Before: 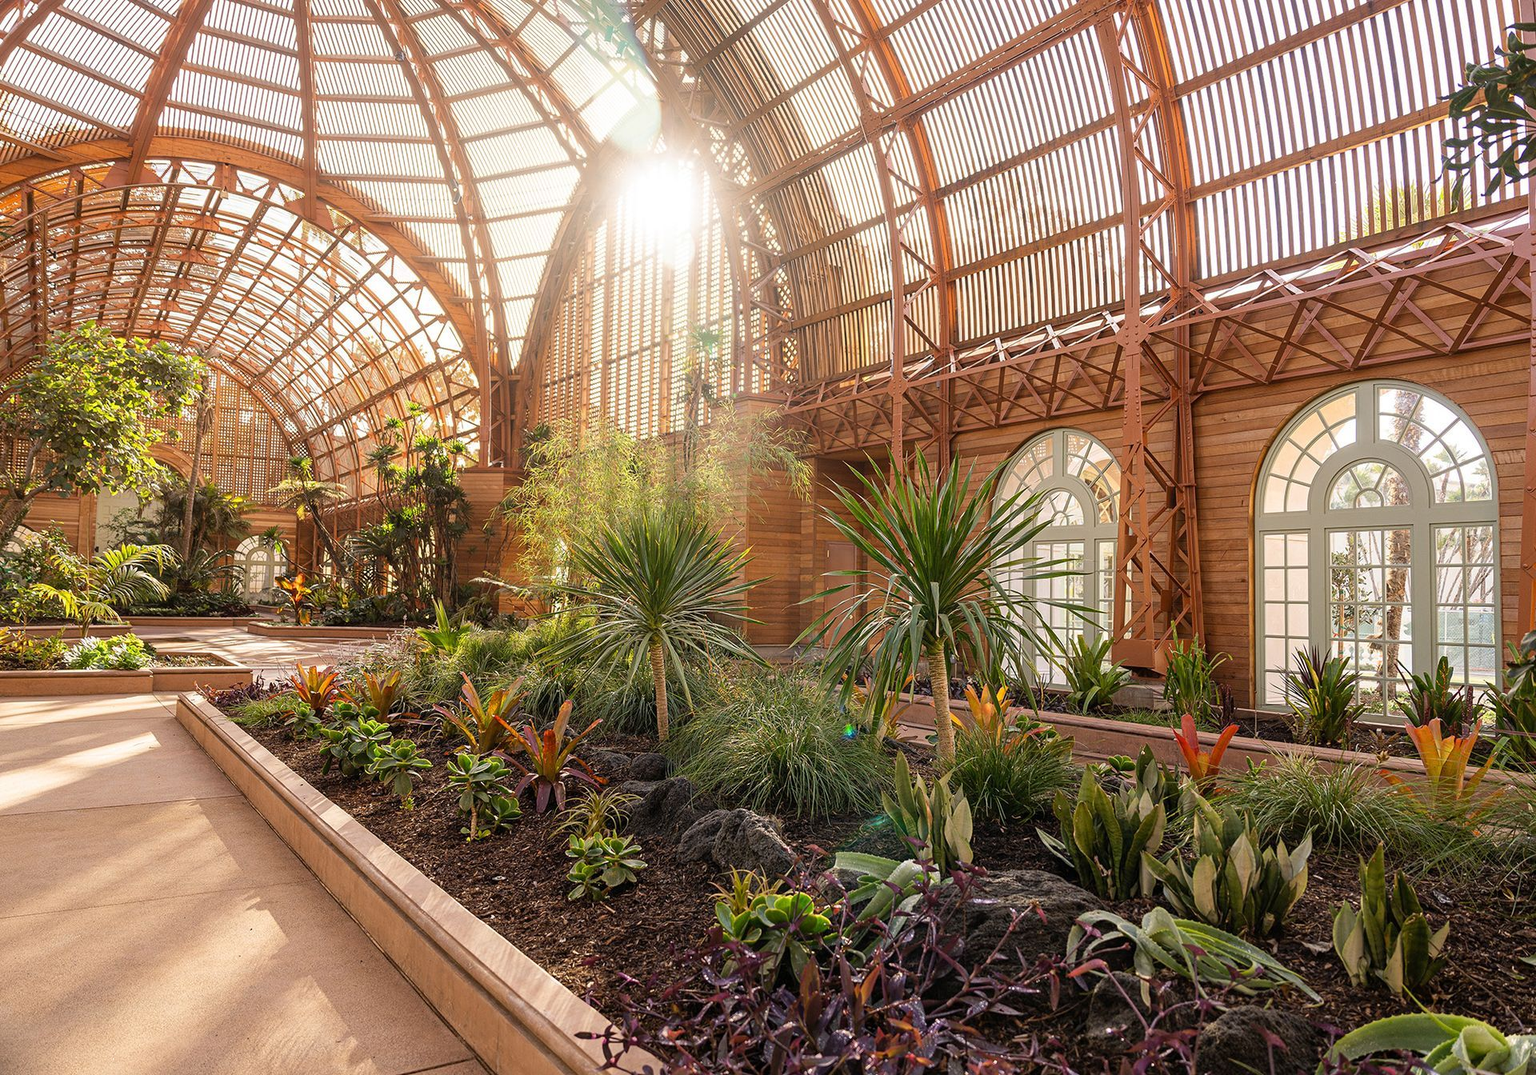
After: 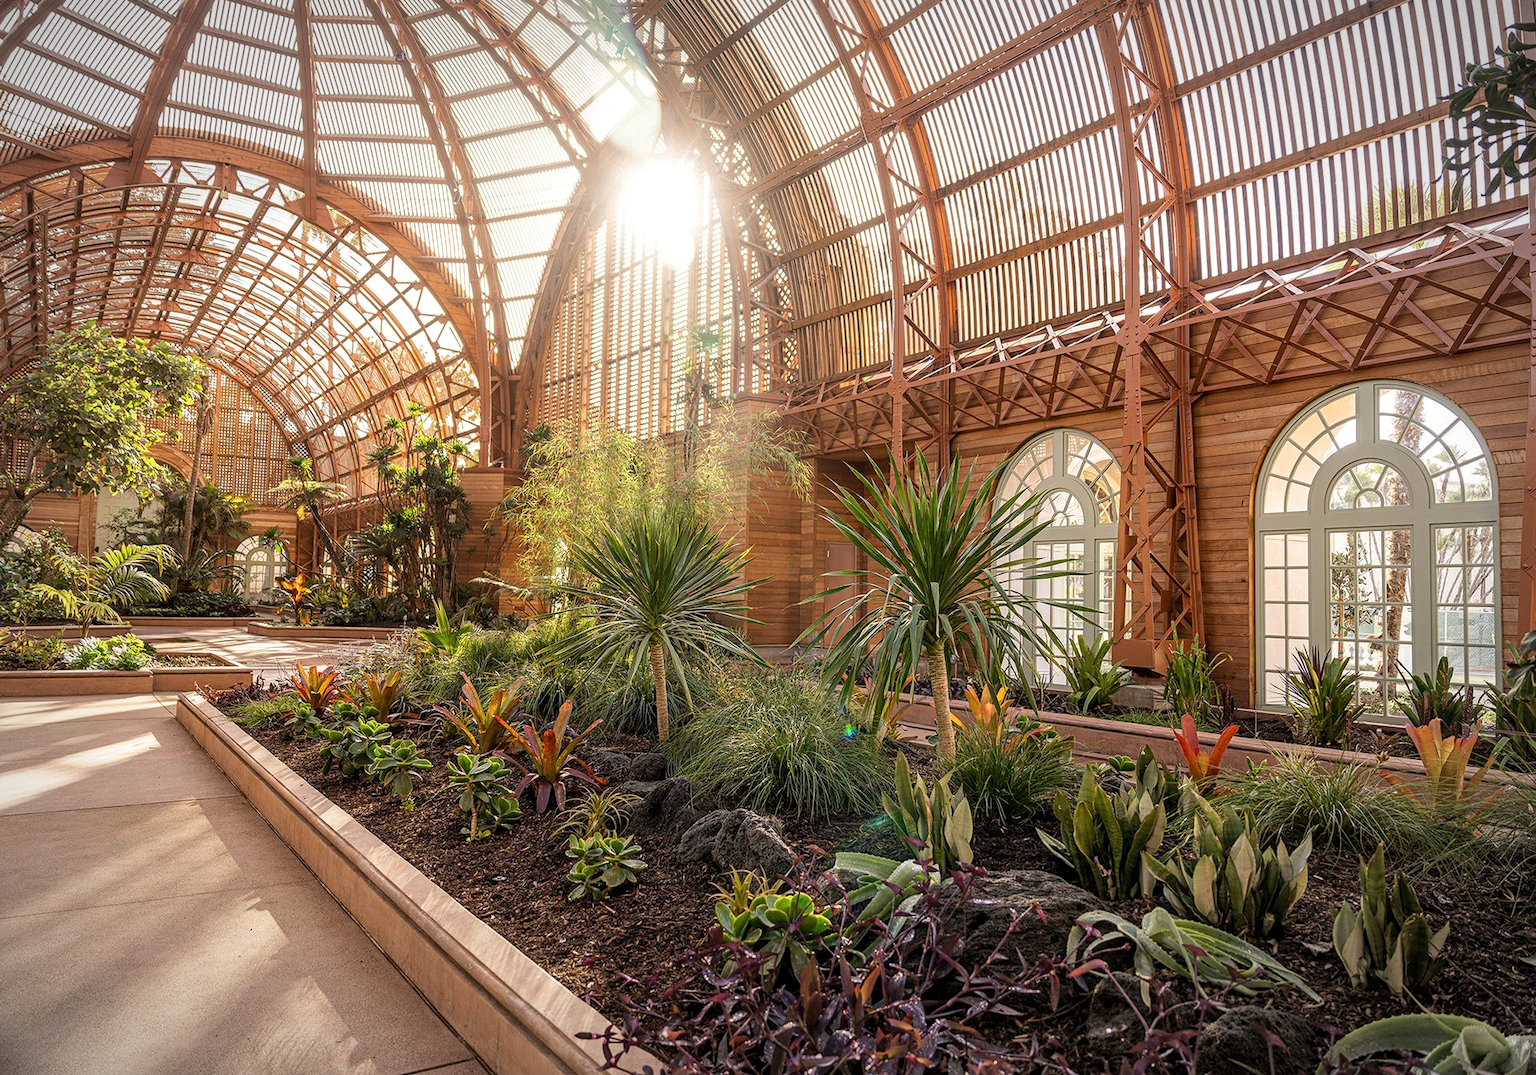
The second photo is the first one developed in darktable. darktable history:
local contrast: on, module defaults
vignetting: fall-off radius 60%, automatic ratio true
